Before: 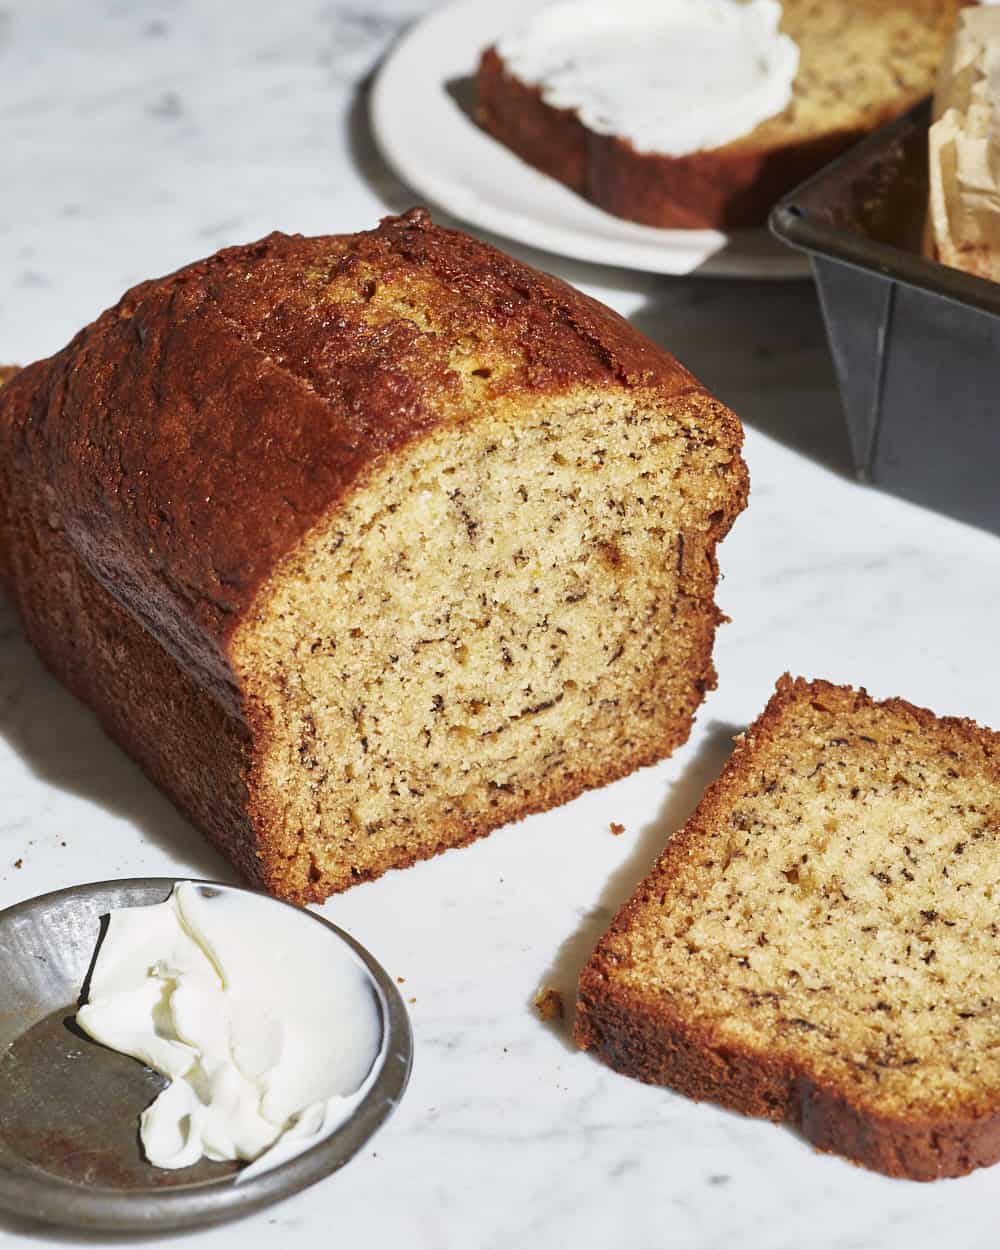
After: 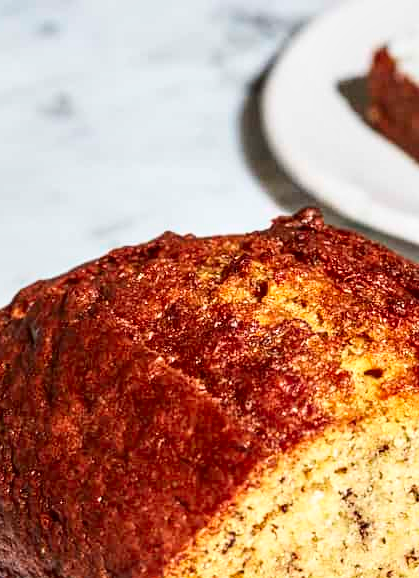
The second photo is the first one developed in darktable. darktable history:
local contrast: highlights 61%, detail 143%, midtone range 0.428
contrast brightness saturation: contrast 0.23, brightness 0.1, saturation 0.29
crop and rotate: left 10.817%, top 0.062%, right 47.194%, bottom 53.626%
